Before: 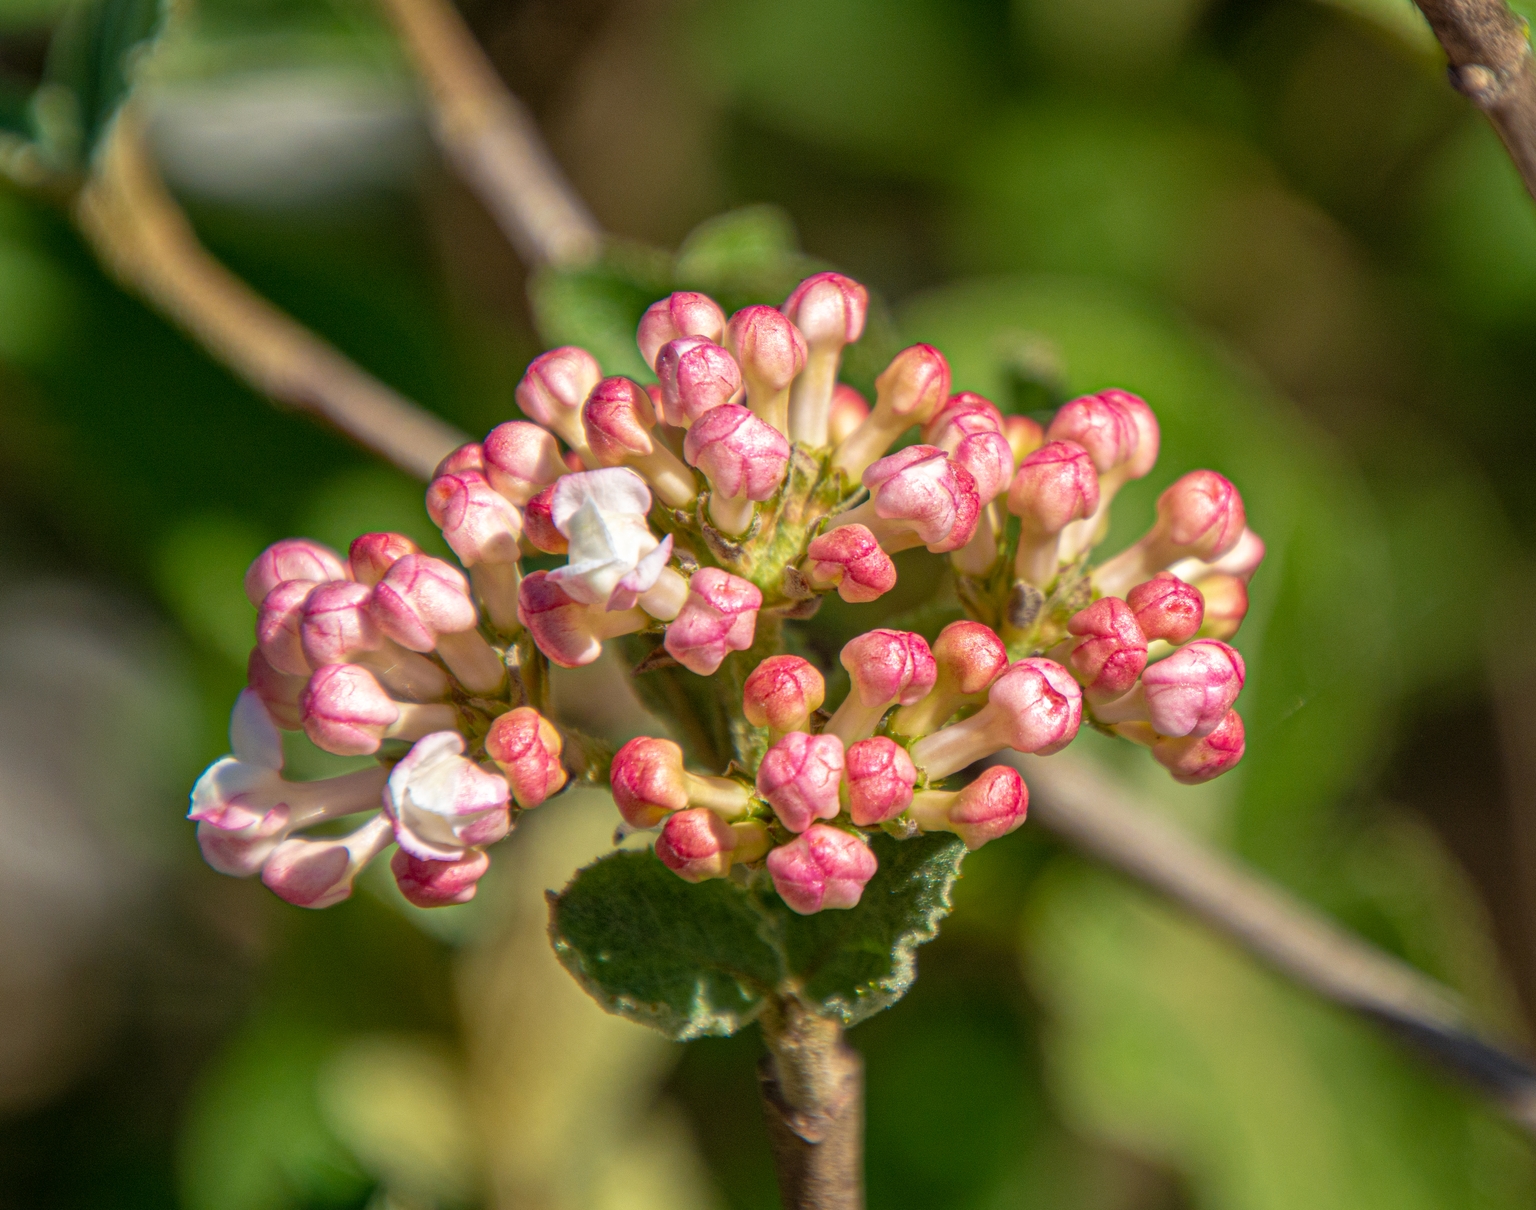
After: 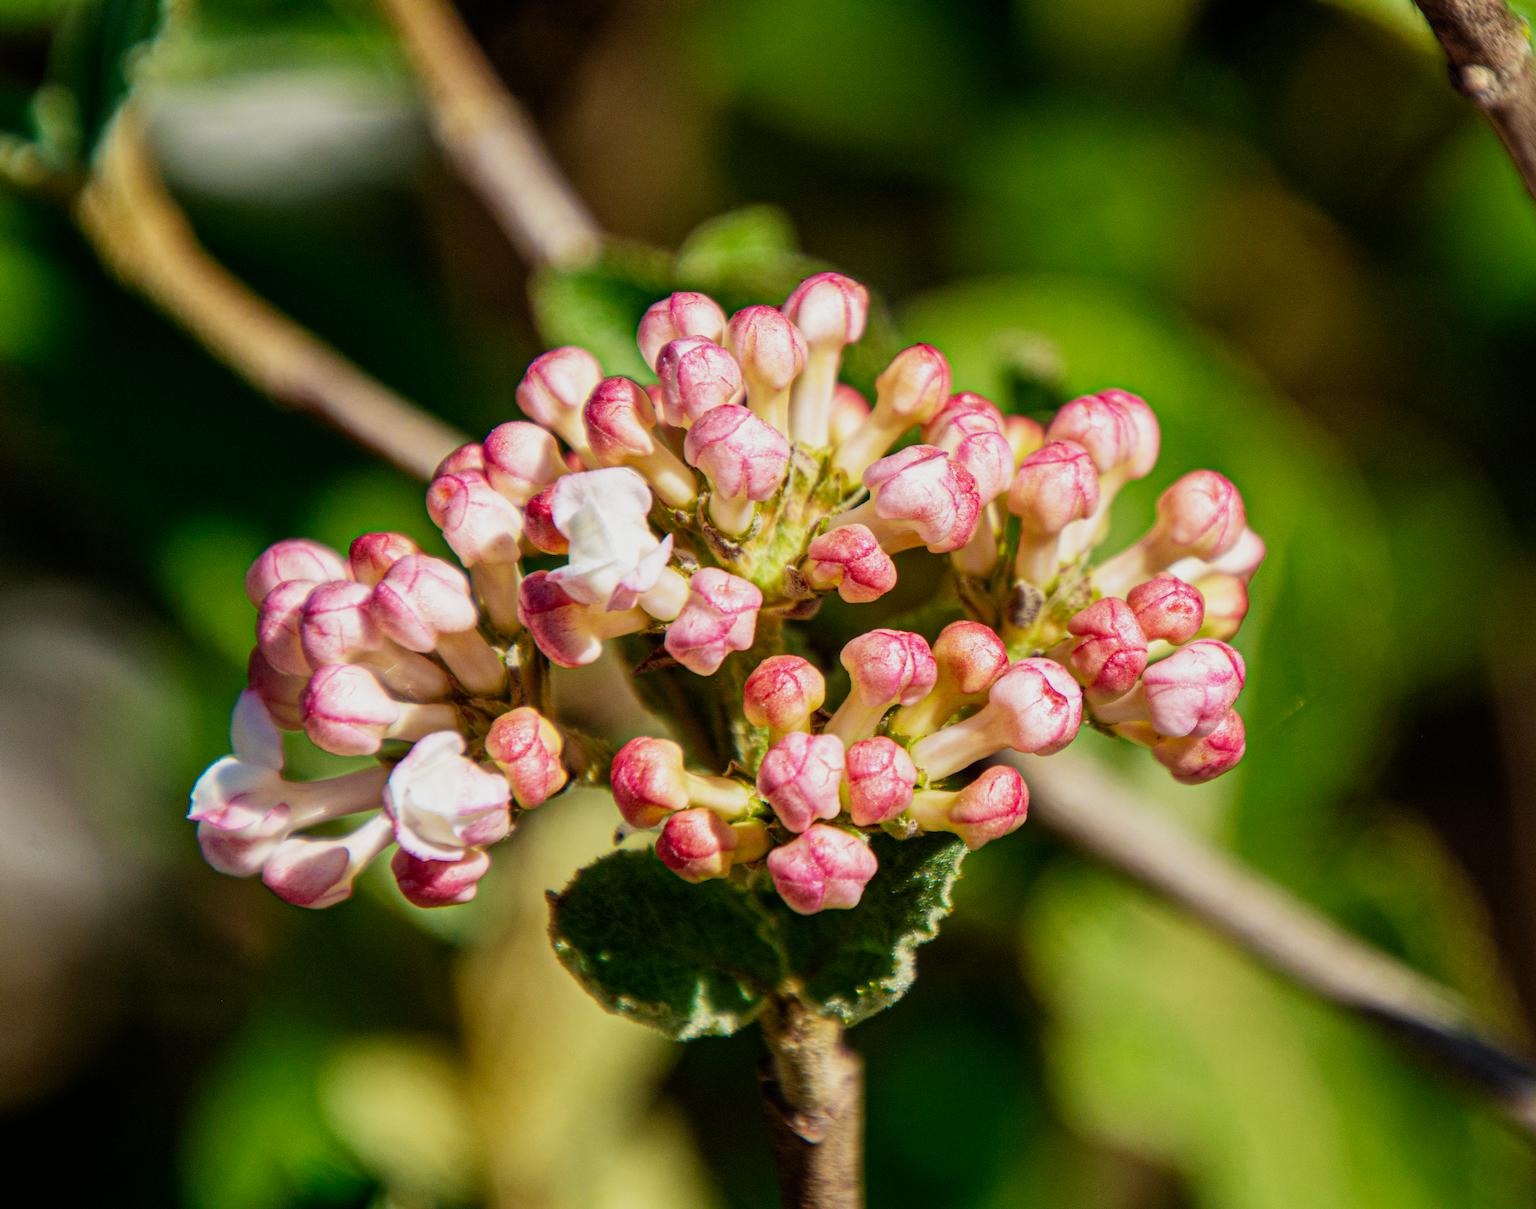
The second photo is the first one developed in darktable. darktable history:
sigmoid: contrast 1.81, skew -0.21, preserve hue 0%, red attenuation 0.1, red rotation 0.035, green attenuation 0.1, green rotation -0.017, blue attenuation 0.15, blue rotation -0.052, base primaries Rec2020
color zones: curves: ch1 [(0.077, 0.436) (0.25, 0.5) (0.75, 0.5)]
exposure: black level correction 0.002, exposure 0.15 EV, compensate highlight preservation false
